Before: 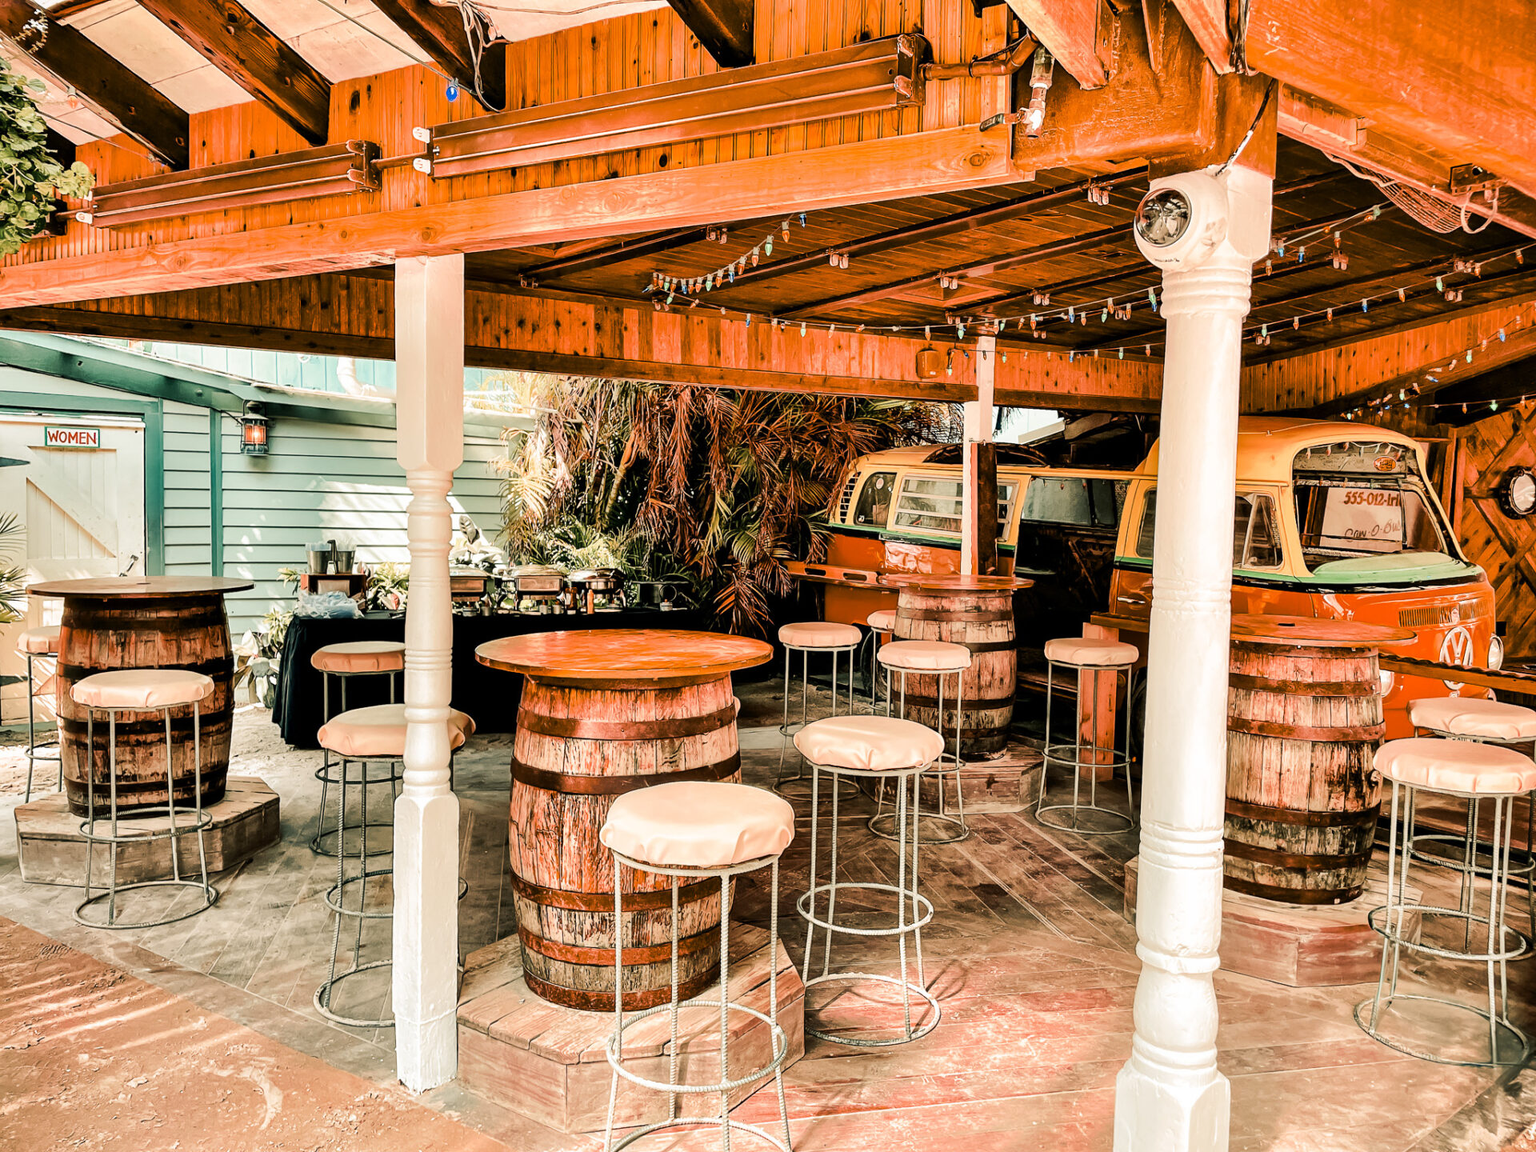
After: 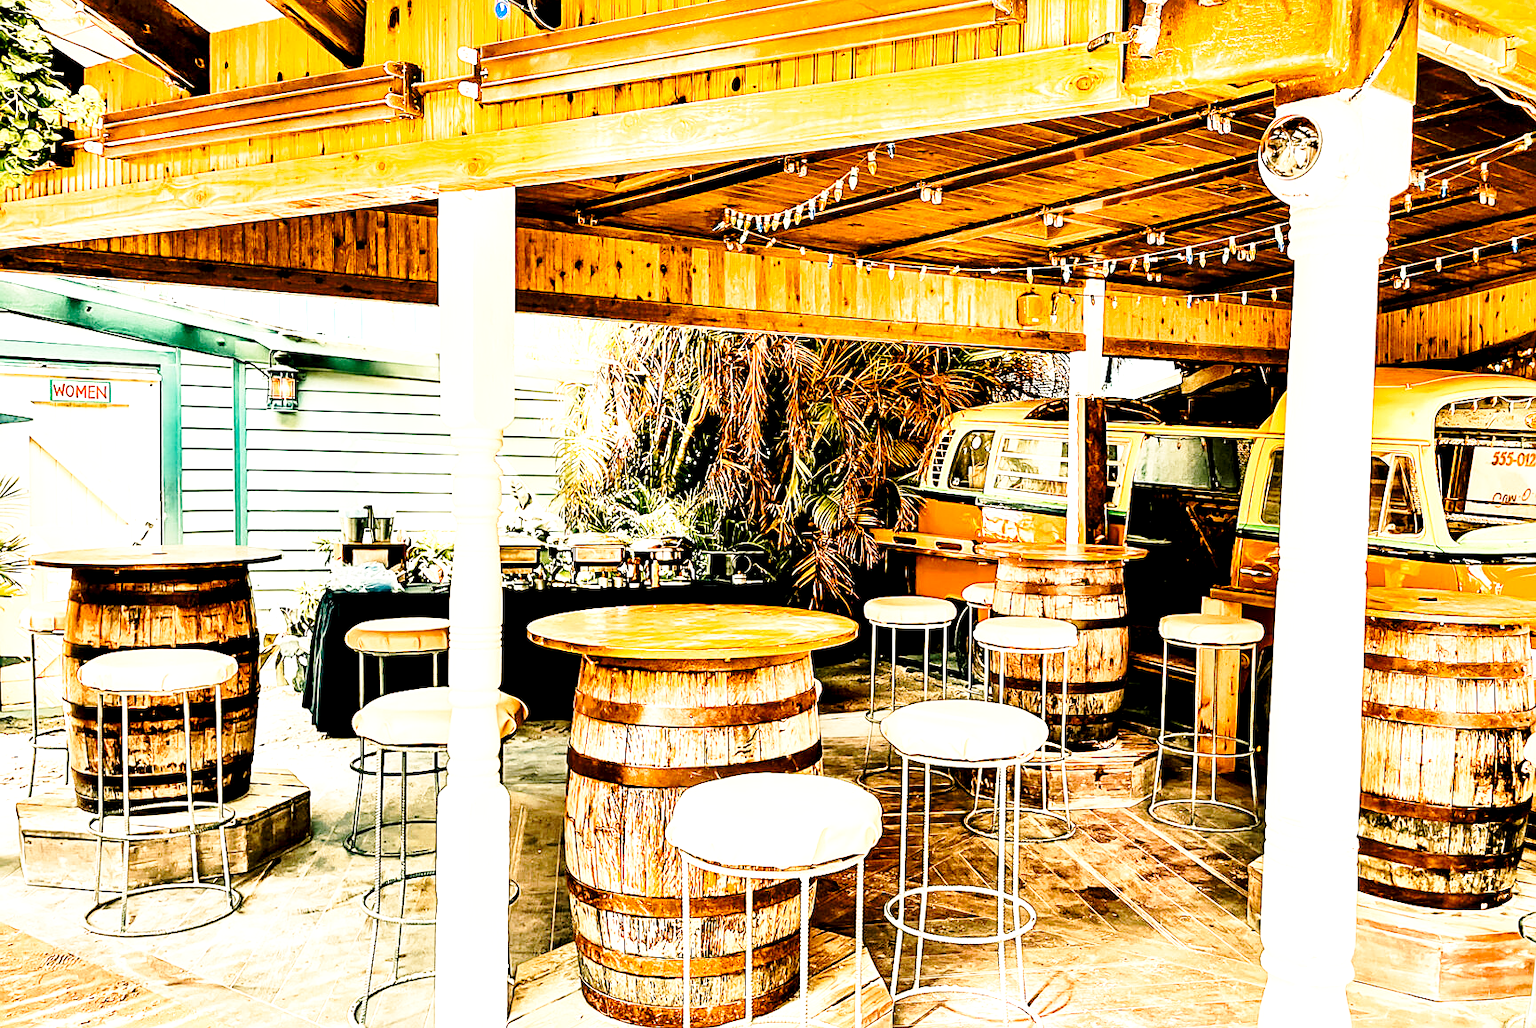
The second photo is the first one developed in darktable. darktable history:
exposure: black level correction 0.008, exposure 0.975 EV, compensate highlight preservation false
color balance rgb: highlights gain › chroma 1.124%, highlights gain › hue 52.75°, perceptual saturation grading › global saturation 1.084%, perceptual saturation grading › highlights -2.343%, perceptual saturation grading › mid-tones 4.532%, perceptual saturation grading › shadows 8.571%, global vibrance 24.853%
crop: top 7.404%, right 9.873%, bottom 11.998%
sharpen: on, module defaults
base curve: curves: ch0 [(0, 0) (0.036, 0.037) (0.121, 0.228) (0.46, 0.76) (0.859, 0.983) (1, 1)], preserve colors none
